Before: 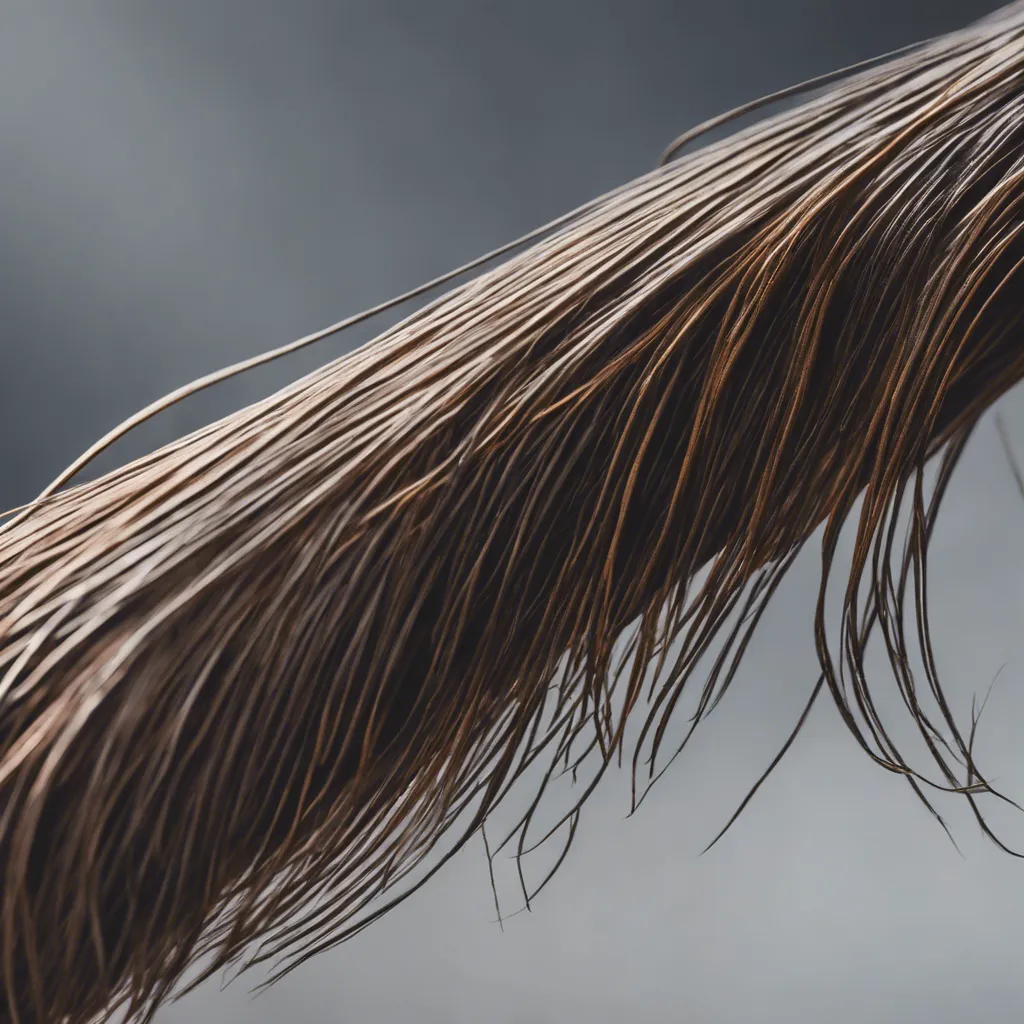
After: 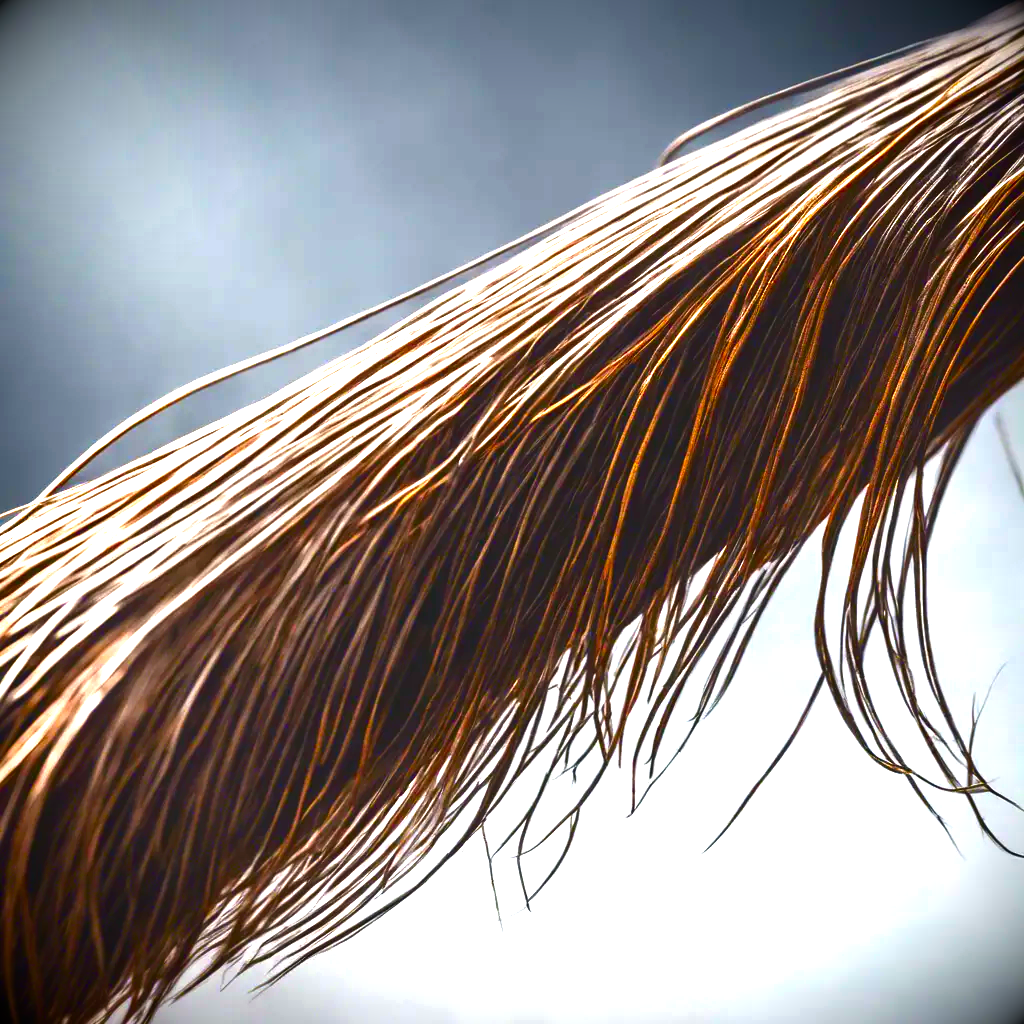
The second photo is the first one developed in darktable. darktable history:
vignetting: fall-off radius 60.99%, brightness -0.993, saturation 0.499
contrast brightness saturation: brightness -0.254, saturation 0.203
exposure: exposure 1.991 EV, compensate highlight preservation false
color balance rgb: linear chroma grading › global chroma 8.767%, perceptual saturation grading › global saturation 39.389%
